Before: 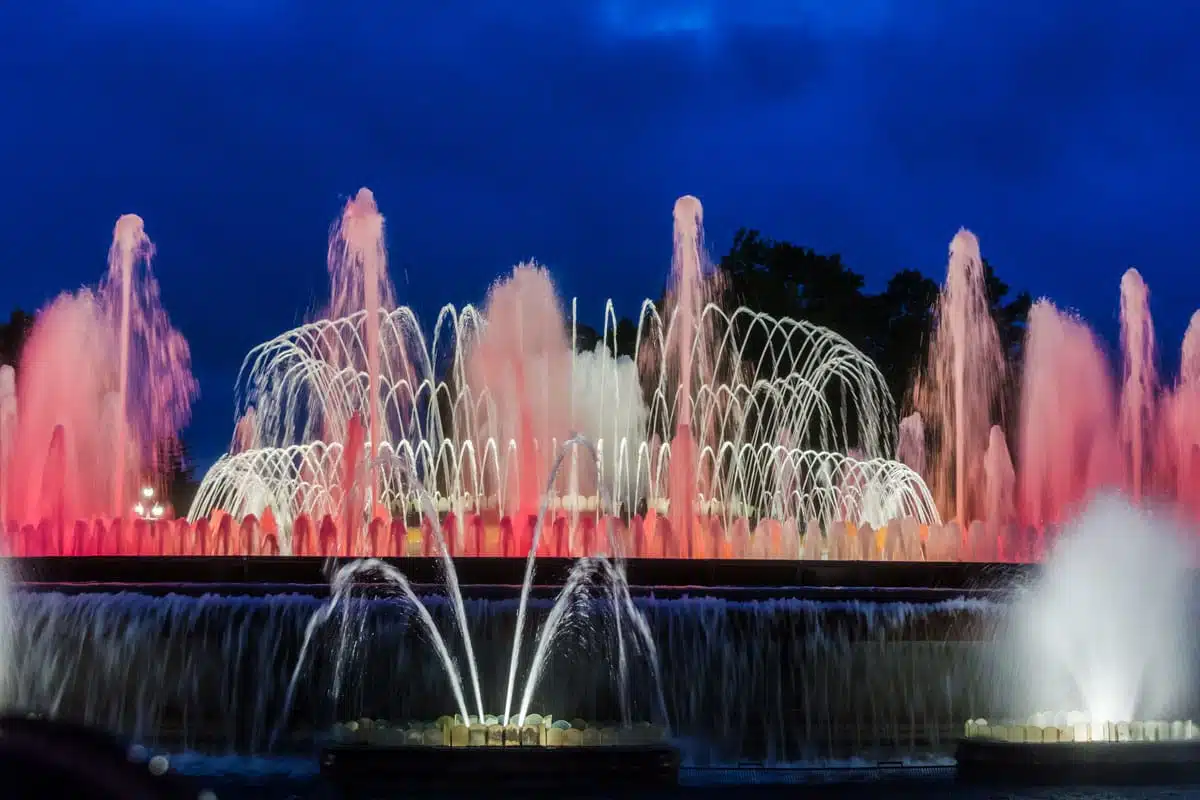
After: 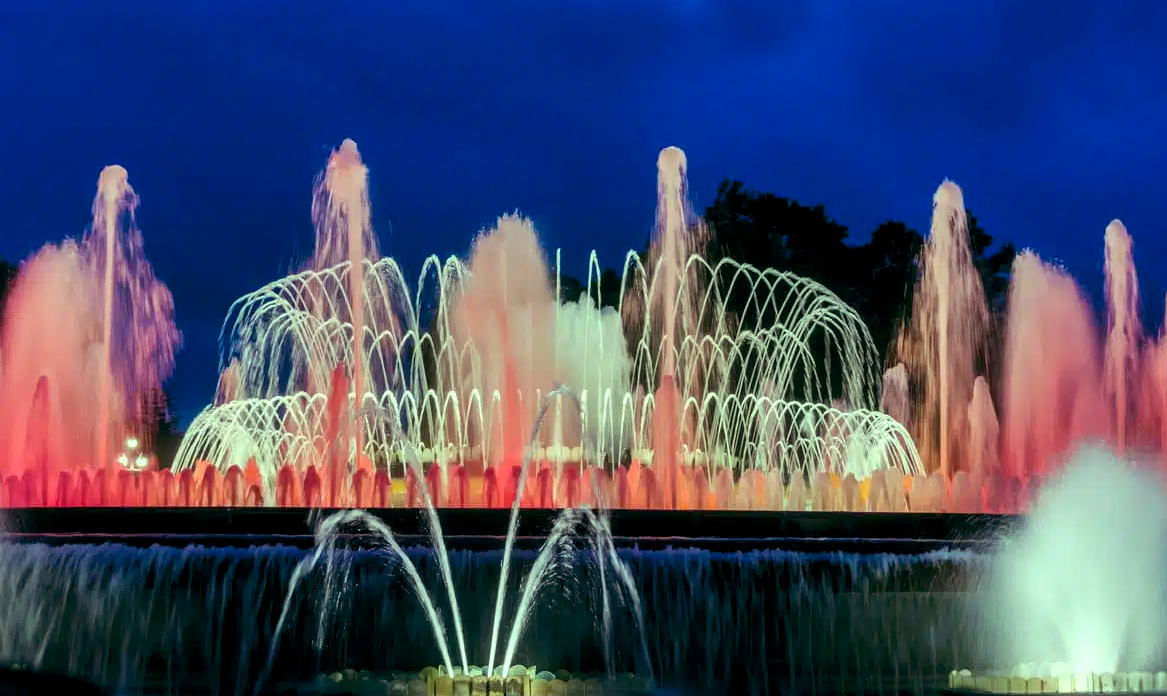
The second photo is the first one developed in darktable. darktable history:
color balance rgb: power › chroma 0.234%, power › hue 60.27°, highlights gain › luminance 15.585%, highlights gain › chroma 6.884%, highlights gain › hue 128.72°, global offset › luminance -0.318%, global offset › chroma 0.118%, global offset › hue 166.29°, perceptual saturation grading › global saturation 0.409%, global vibrance 20%
crop: left 1.394%, top 6.174%, right 1.33%, bottom 6.783%
